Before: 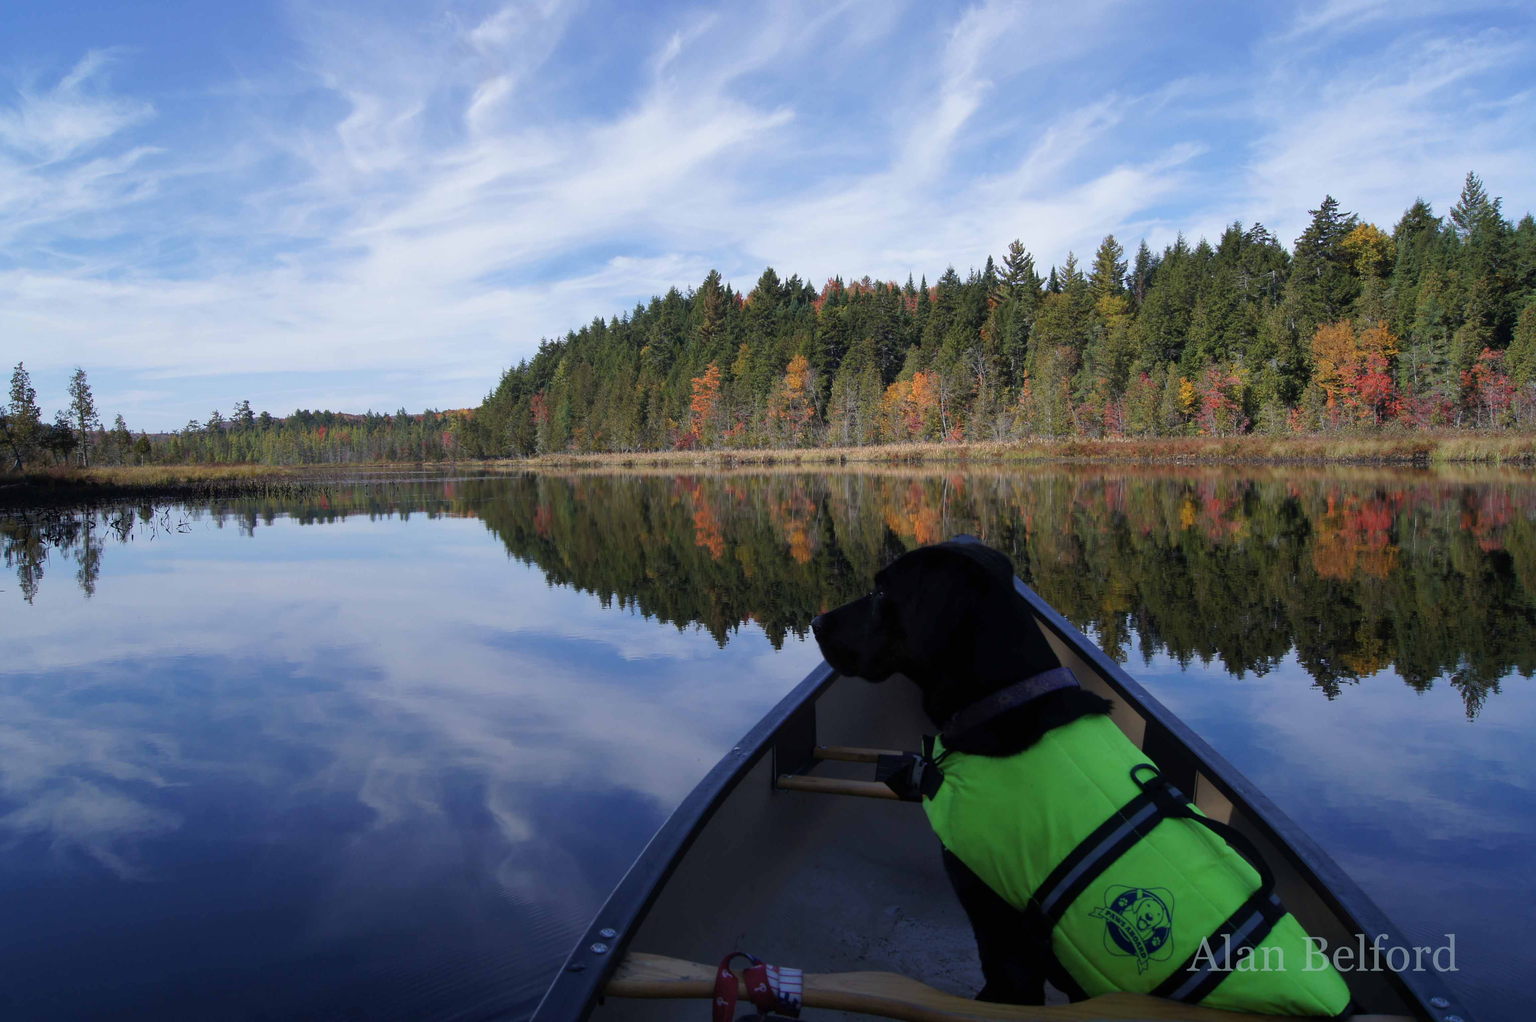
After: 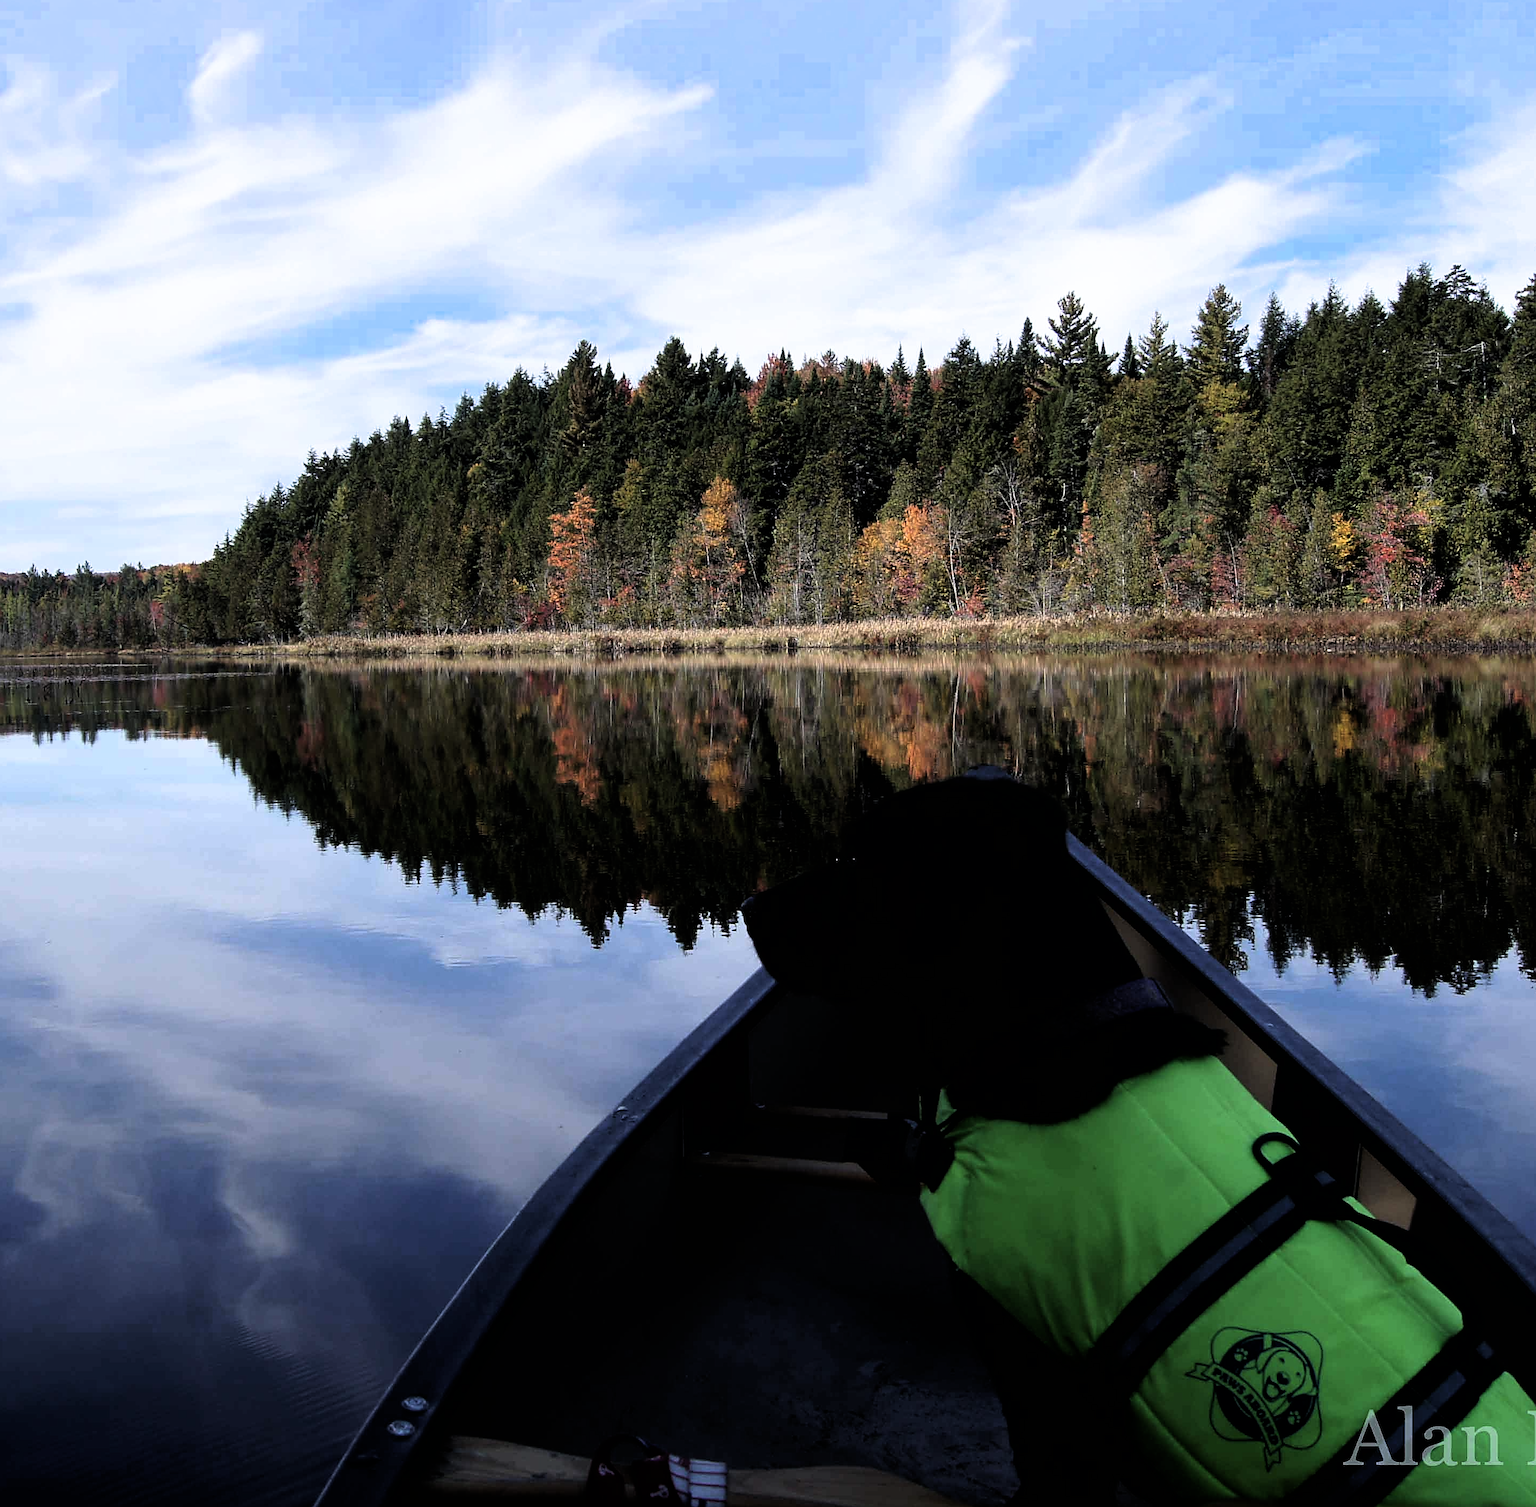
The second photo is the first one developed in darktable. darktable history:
exposure: exposure -0.014 EV, compensate highlight preservation false
filmic rgb: black relative exposure -8.28 EV, white relative exposure 2.22 EV, threshold 5.94 EV, hardness 7.04, latitude 85.29%, contrast 1.707, highlights saturation mix -4.36%, shadows ↔ highlights balance -1.86%, preserve chrominance RGB euclidean norm, color science v5 (2021), contrast in shadows safe, contrast in highlights safe, enable highlight reconstruction true
crop and rotate: left 22.757%, top 5.639%, right 14.867%, bottom 2.345%
sharpen: on, module defaults
